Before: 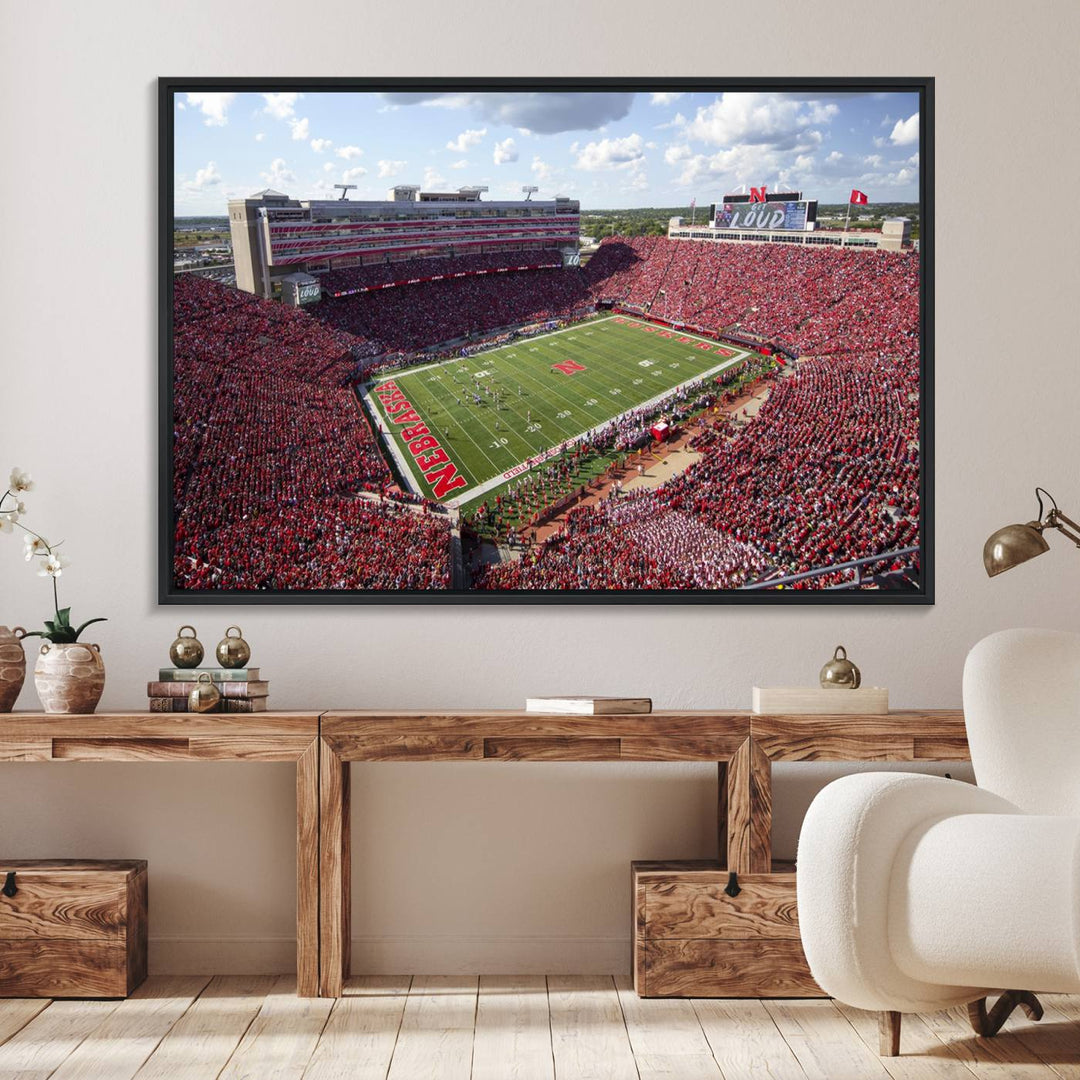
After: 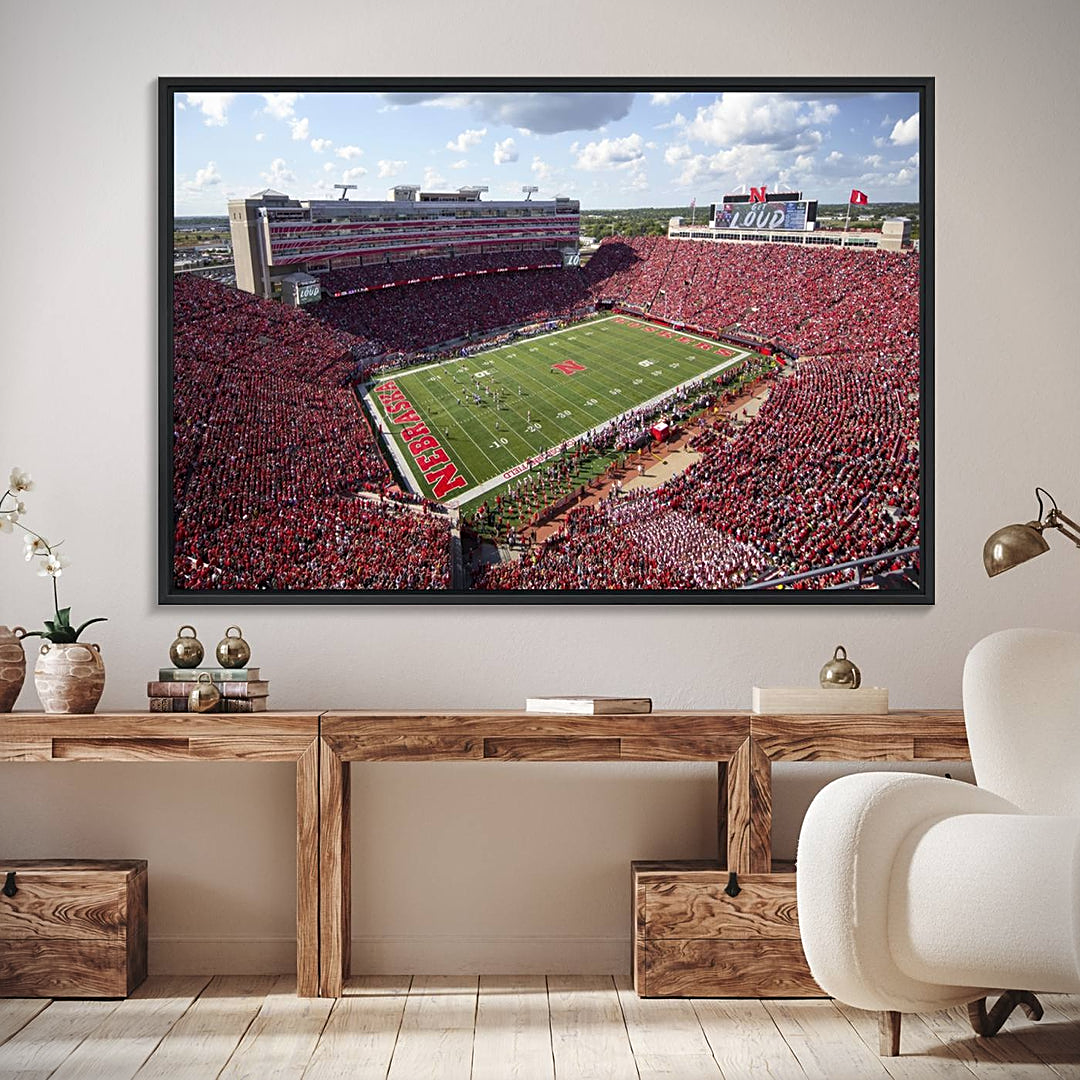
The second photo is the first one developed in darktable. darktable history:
vignetting: fall-off start 99.92%
sharpen: on, module defaults
